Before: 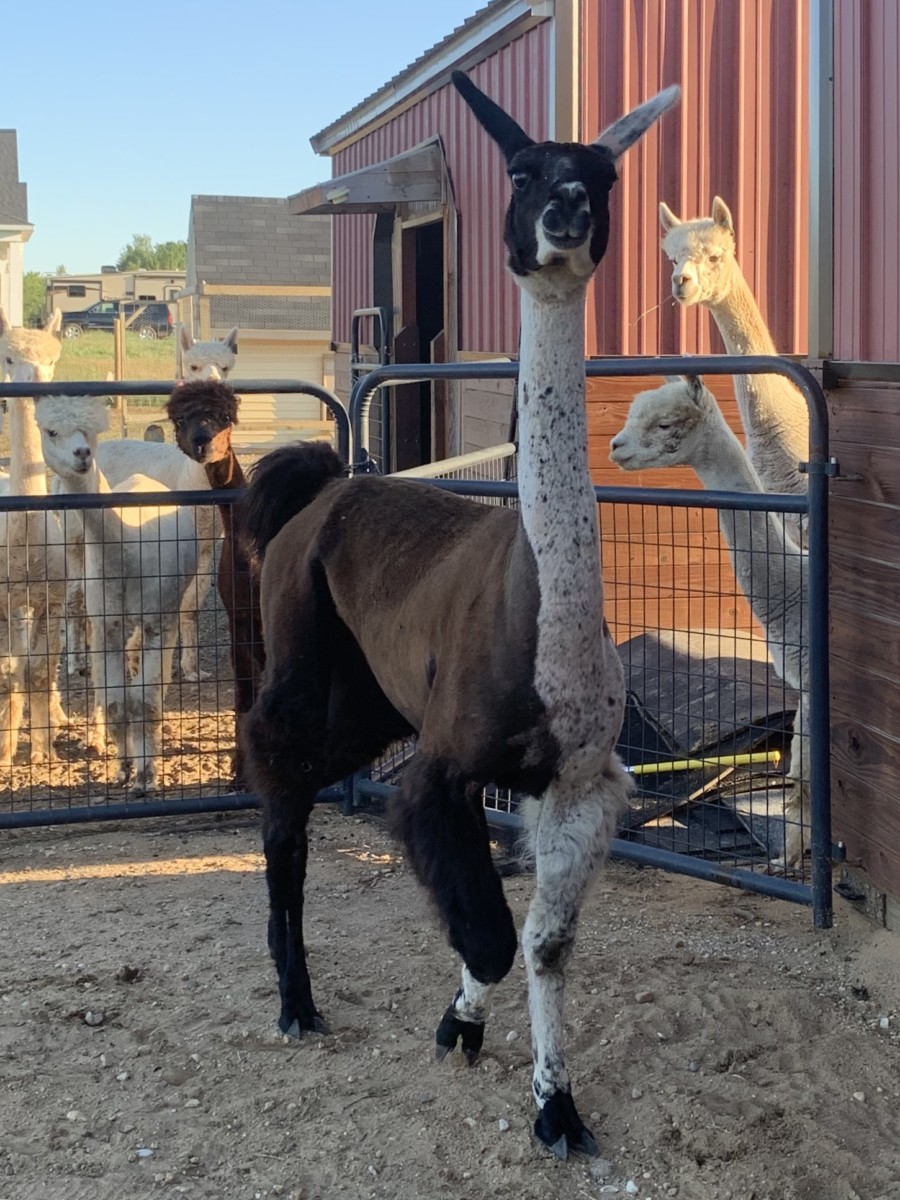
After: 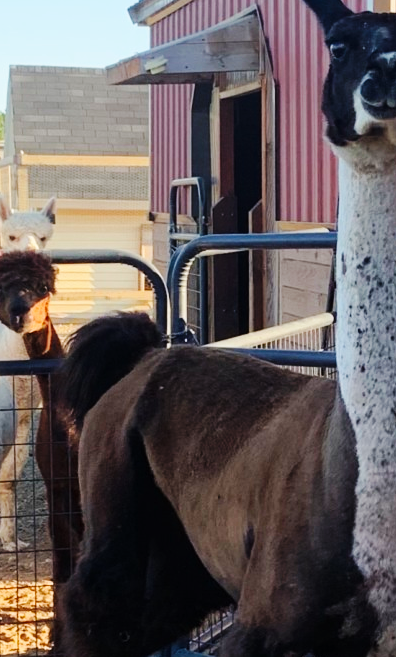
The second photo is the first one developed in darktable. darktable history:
base curve: curves: ch0 [(0, 0) (0.032, 0.025) (0.121, 0.166) (0.206, 0.329) (0.605, 0.79) (1, 1)], preserve colors none
crop: left 20.248%, top 10.86%, right 35.675%, bottom 34.321%
